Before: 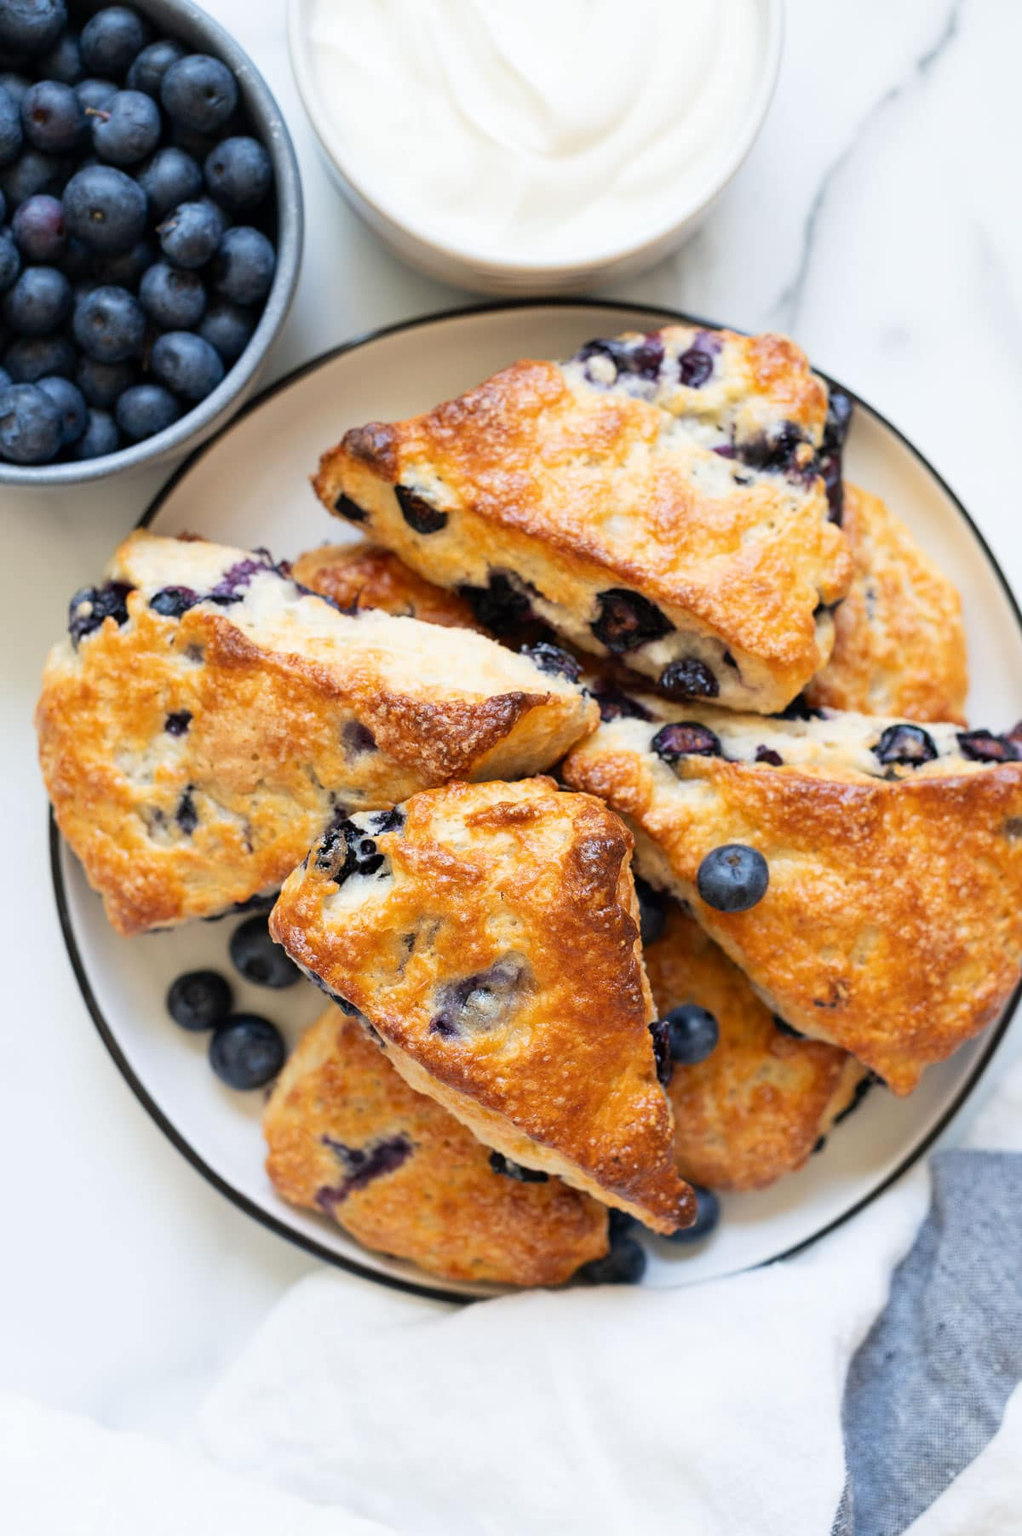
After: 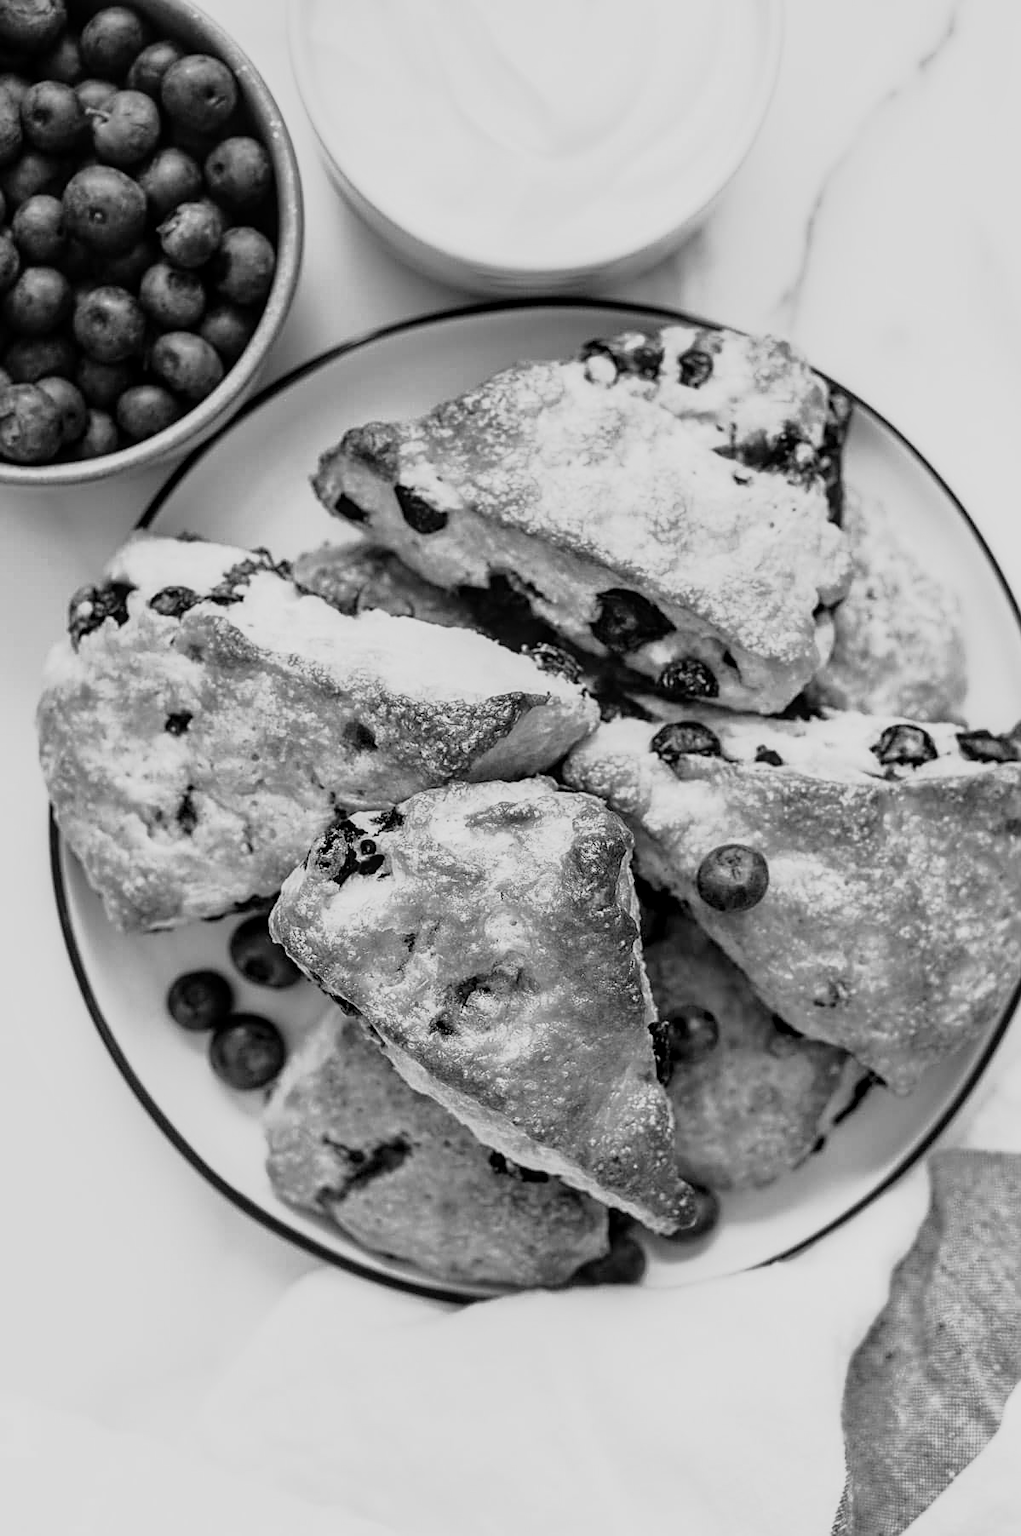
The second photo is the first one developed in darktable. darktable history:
tone curve: curves: ch0 [(0, 0) (0.105, 0.068) (0.195, 0.162) (0.283, 0.283) (0.384, 0.404) (0.485, 0.531) (0.638, 0.681) (0.795, 0.879) (1, 0.977)]; ch1 [(0, 0) (0.161, 0.092) (0.35, 0.33) (0.379, 0.401) (0.456, 0.469) (0.498, 0.506) (0.521, 0.549) (0.58, 0.624) (0.635, 0.671) (1, 1)]; ch2 [(0, 0) (0.371, 0.362) (0.437, 0.437) (0.483, 0.484) (0.53, 0.515) (0.56, 0.58) (0.622, 0.606) (1, 1)], color space Lab, independent channels, preserve colors none
local contrast: on, module defaults
monochrome: on, module defaults
shadows and highlights: radius 121.13, shadows 21.4, white point adjustment -9.72, highlights -14.39, soften with gaussian
sharpen: on, module defaults
